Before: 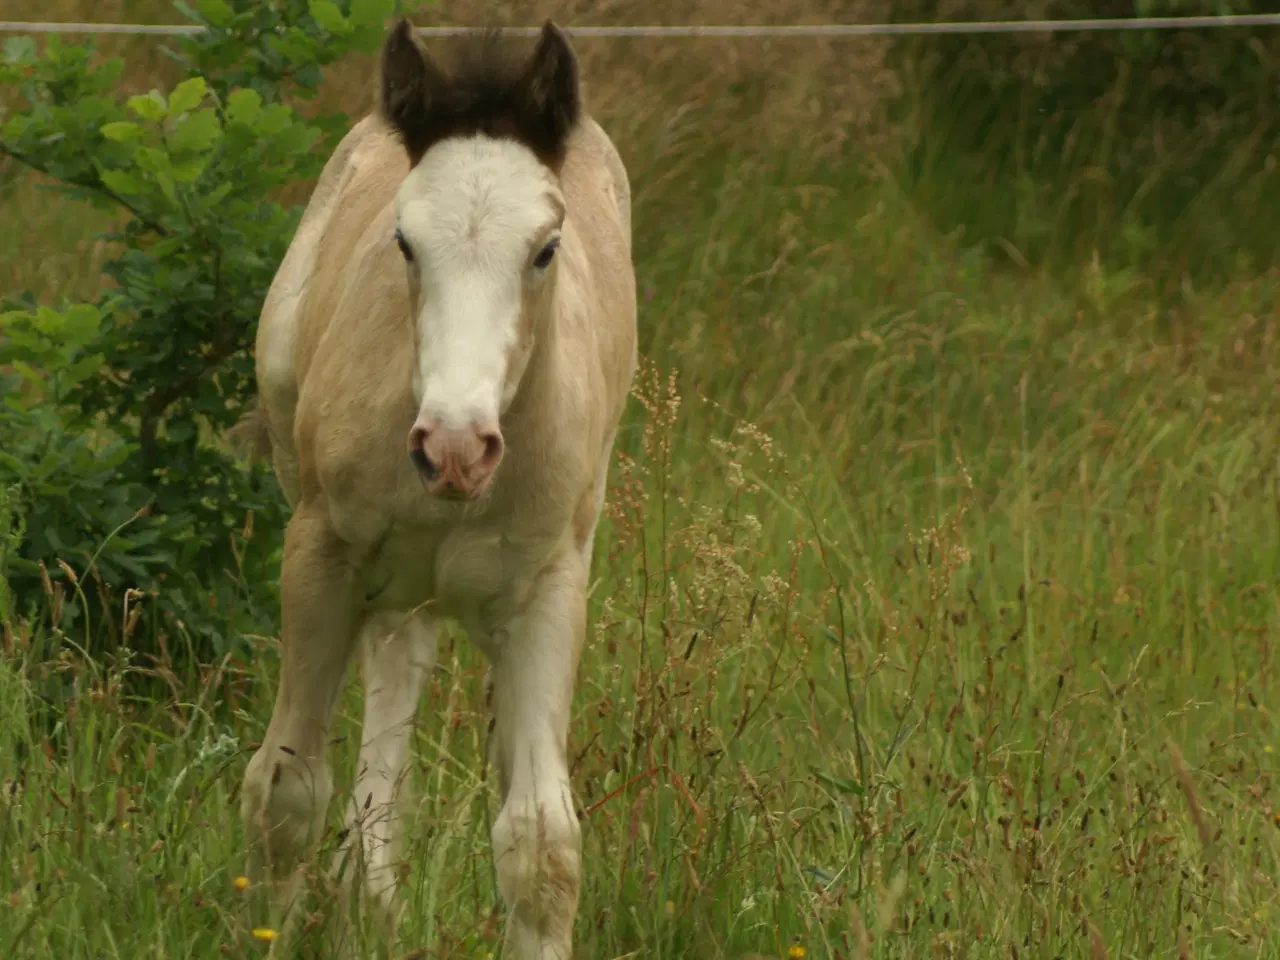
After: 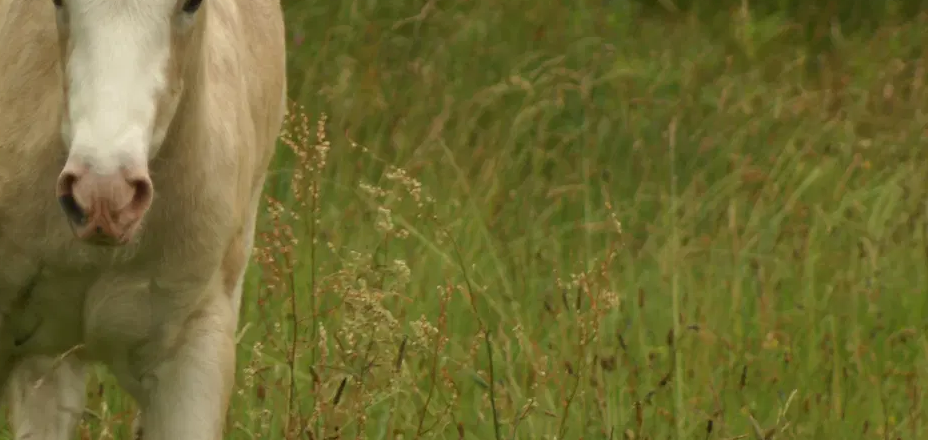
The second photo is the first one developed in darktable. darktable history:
exposure: black level correction 0.001, compensate highlight preservation false
crop and rotate: left 27.491%, top 26.643%, bottom 27.448%
